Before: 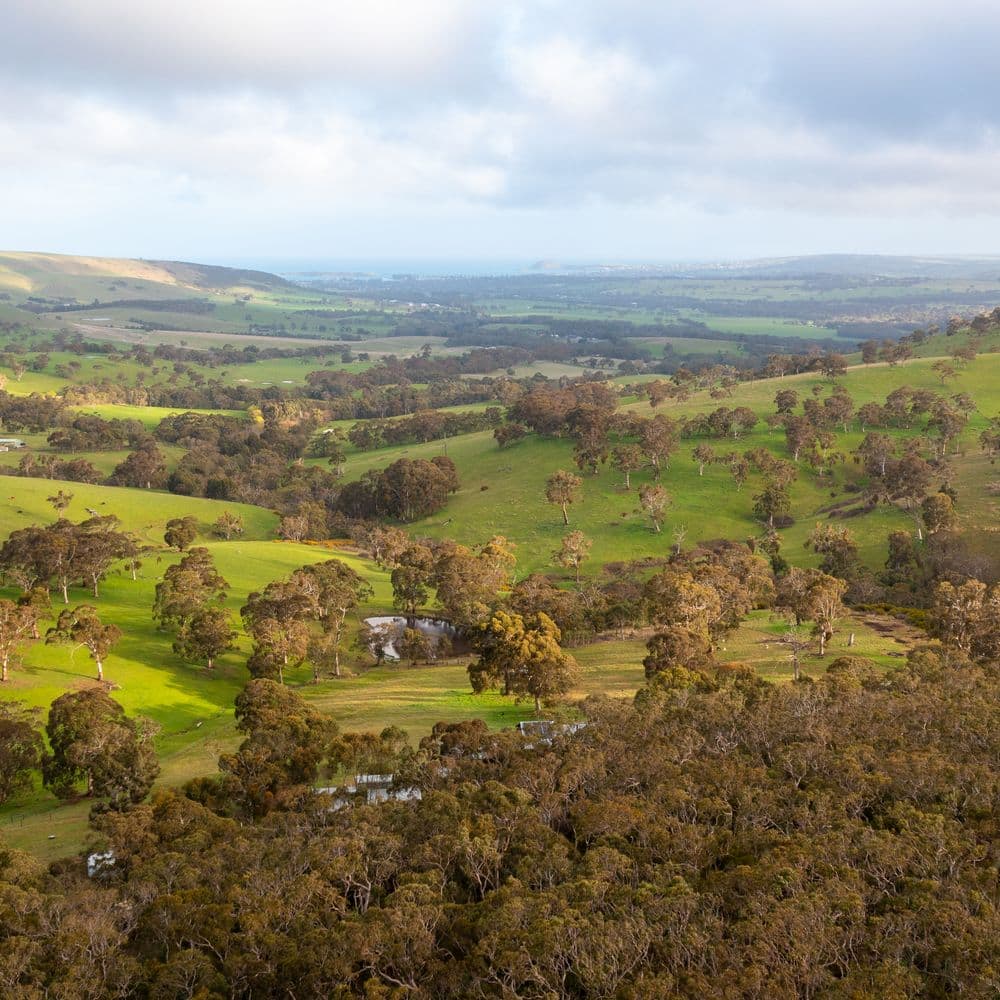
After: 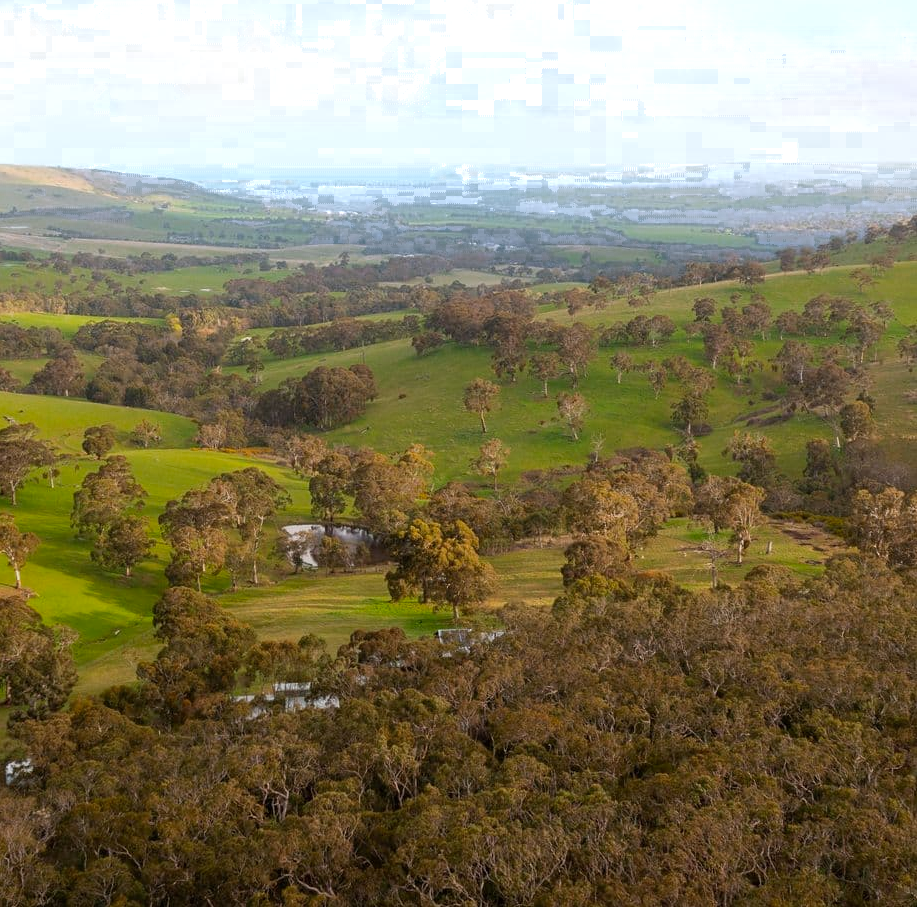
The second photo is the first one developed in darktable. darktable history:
crop and rotate: left 8.262%, top 9.226%
color zones: curves: ch0 [(0.203, 0.433) (0.607, 0.517) (0.697, 0.696) (0.705, 0.897)]
